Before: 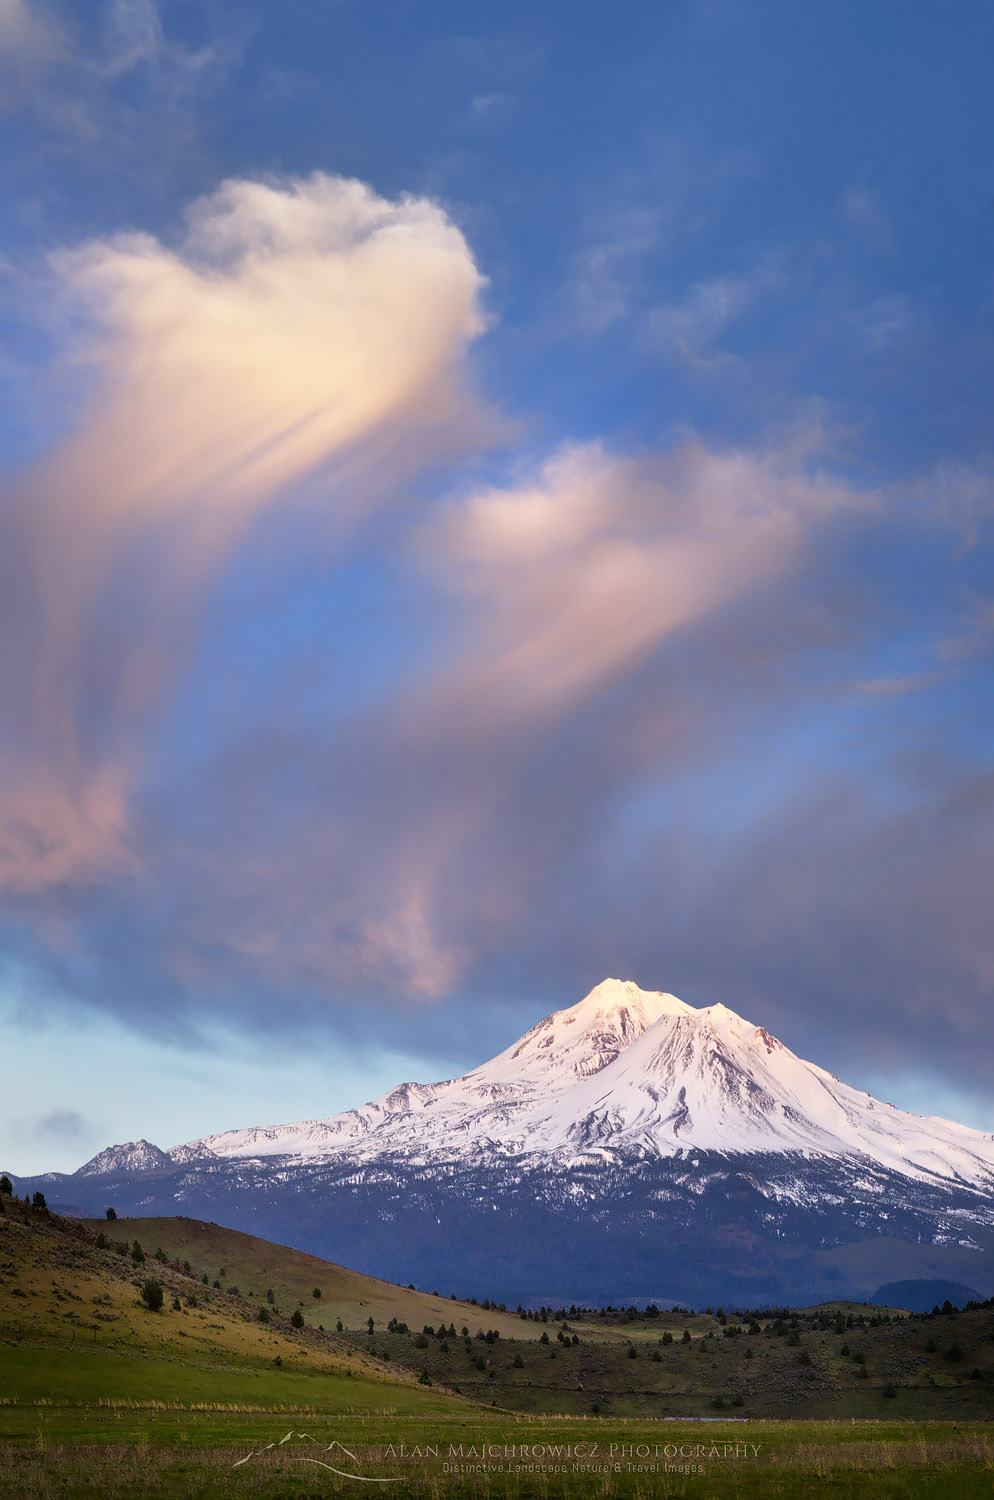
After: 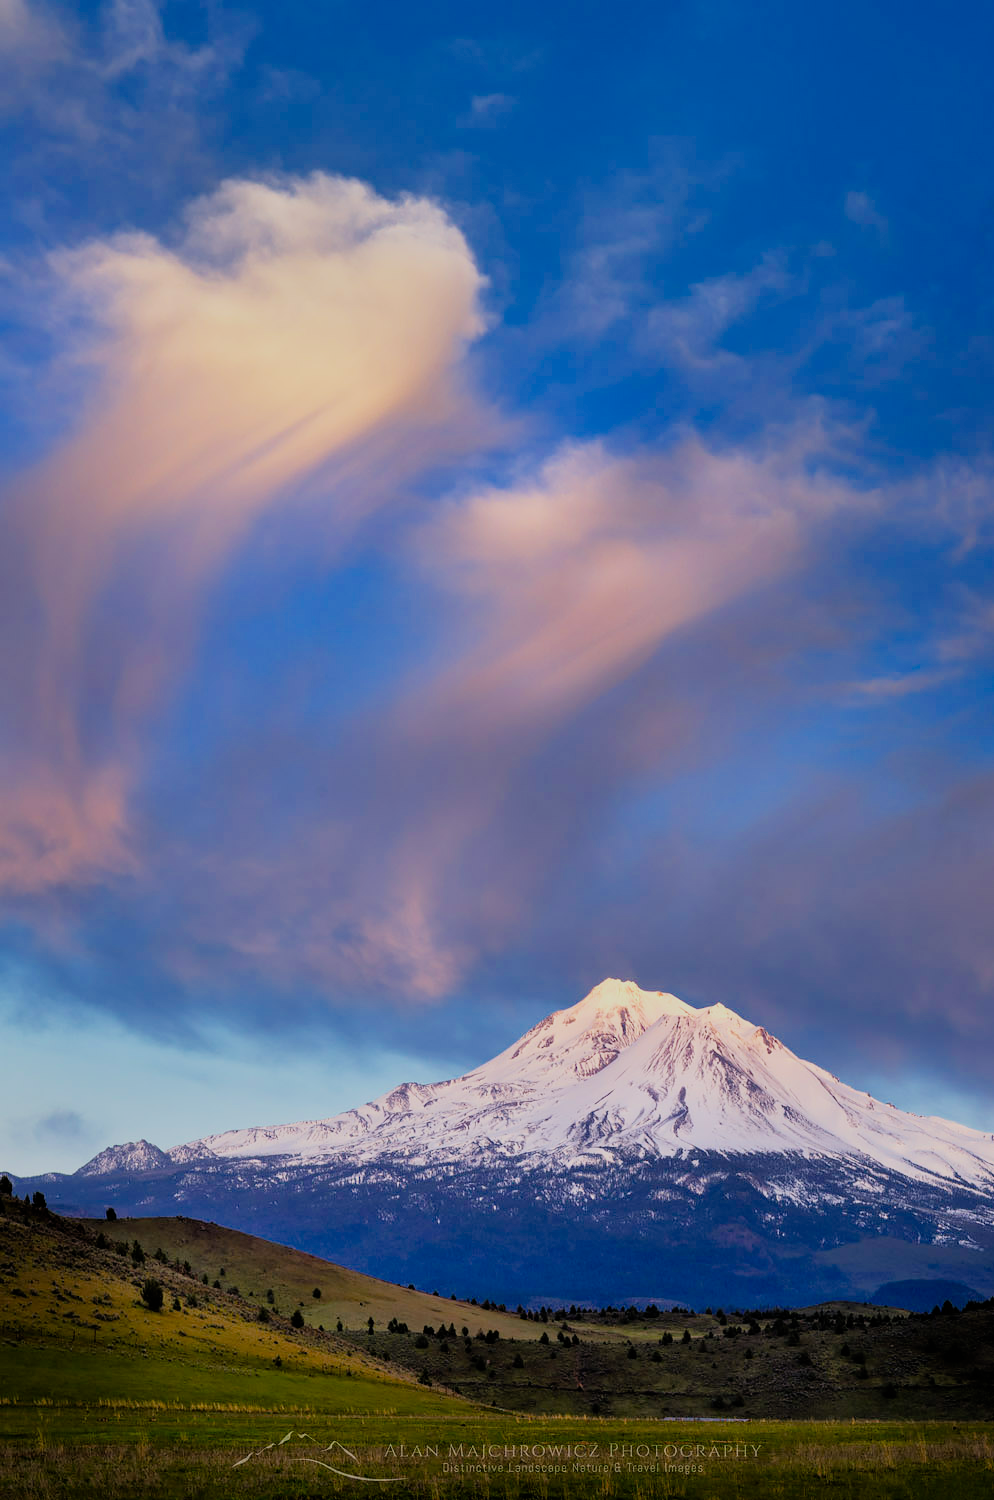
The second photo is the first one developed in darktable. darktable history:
haze removal: compatibility mode true, adaptive false
filmic rgb: black relative exposure -7.75 EV, white relative exposure 4.4 EV, threshold 3 EV, hardness 3.76, latitude 38.11%, contrast 0.966, highlights saturation mix 10%, shadows ↔ highlights balance 4.59%, color science v4 (2020), enable highlight reconstruction true
